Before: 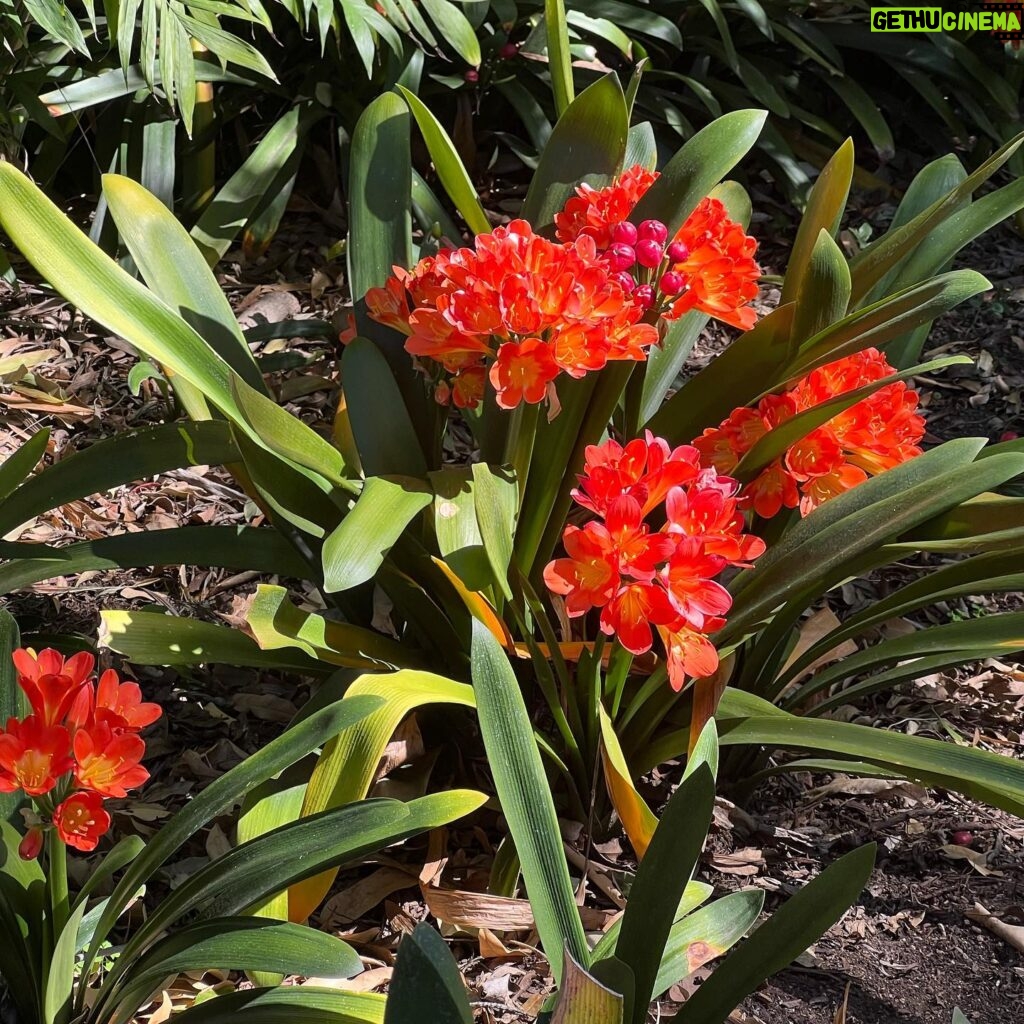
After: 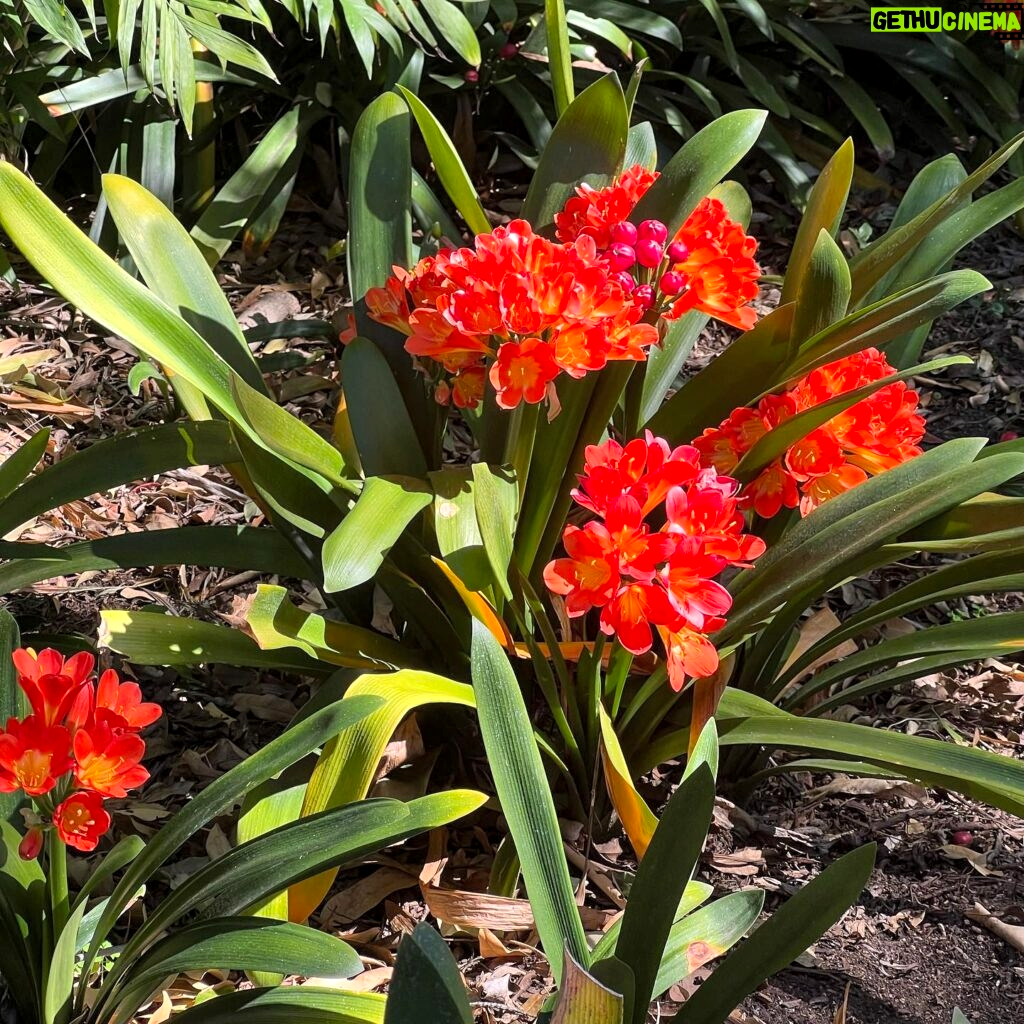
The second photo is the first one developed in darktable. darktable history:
local contrast: highlights 107%, shadows 103%, detail 119%, midtone range 0.2
contrast brightness saturation: contrast 0.072, brightness 0.073, saturation 0.18
